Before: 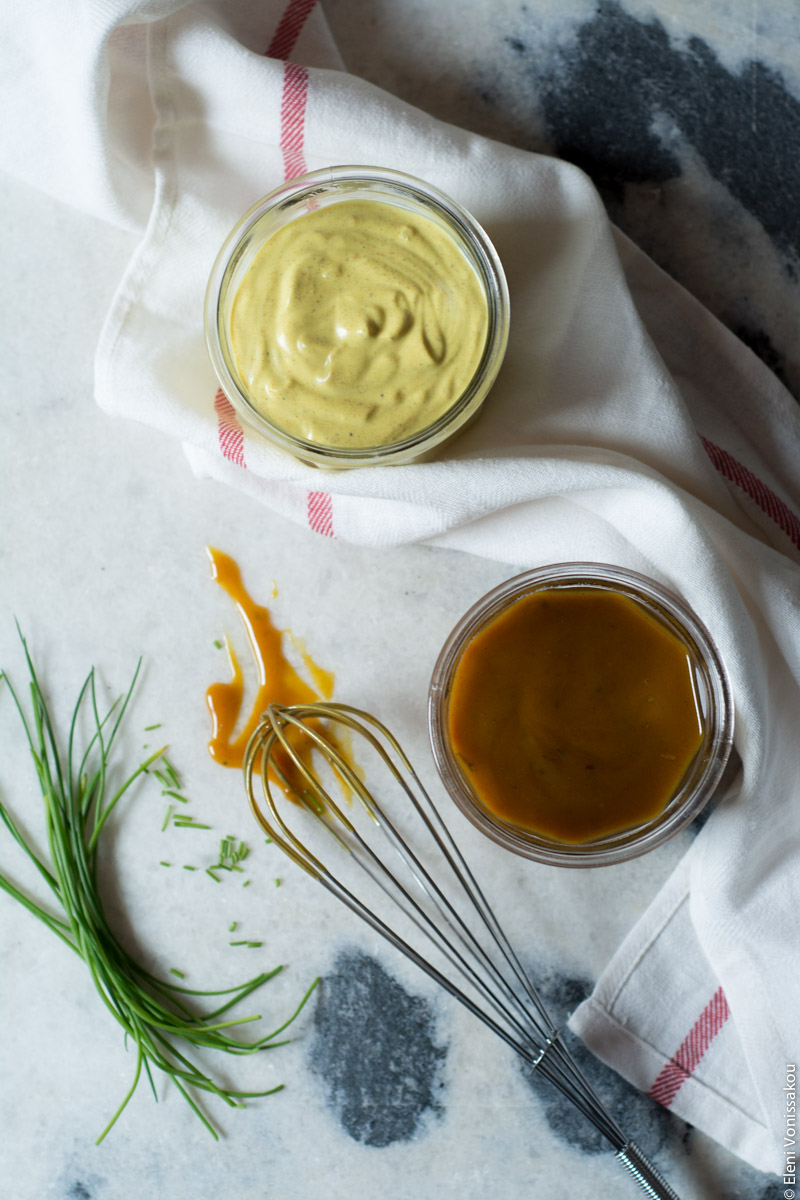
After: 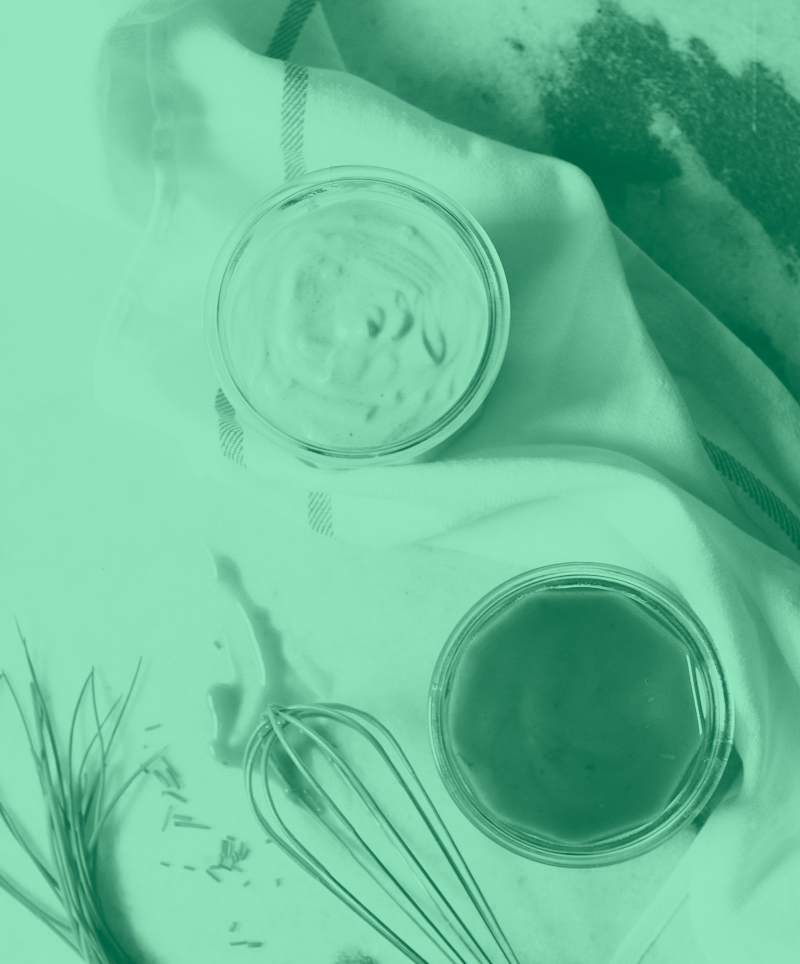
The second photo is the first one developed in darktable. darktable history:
colorize: hue 147.6°, saturation 65%, lightness 21.64%
base curve: curves: ch0 [(0, 0) (0.028, 0.03) (0.121, 0.232) (0.46, 0.748) (0.859, 0.968) (1, 1)], preserve colors none
color zones: curves: ch0 [(0, 0.5) (0.125, 0.4) (0.25, 0.5) (0.375, 0.4) (0.5, 0.4) (0.625, 0.6) (0.75, 0.6) (0.875, 0.5)]; ch1 [(0, 0.4) (0.125, 0.5) (0.25, 0.4) (0.375, 0.4) (0.5, 0.4) (0.625, 0.4) (0.75, 0.5) (0.875, 0.4)]; ch2 [(0, 0.6) (0.125, 0.5) (0.25, 0.5) (0.375, 0.6) (0.5, 0.6) (0.625, 0.5) (0.75, 0.5) (0.875, 0.5)]
crop: bottom 19.644%
